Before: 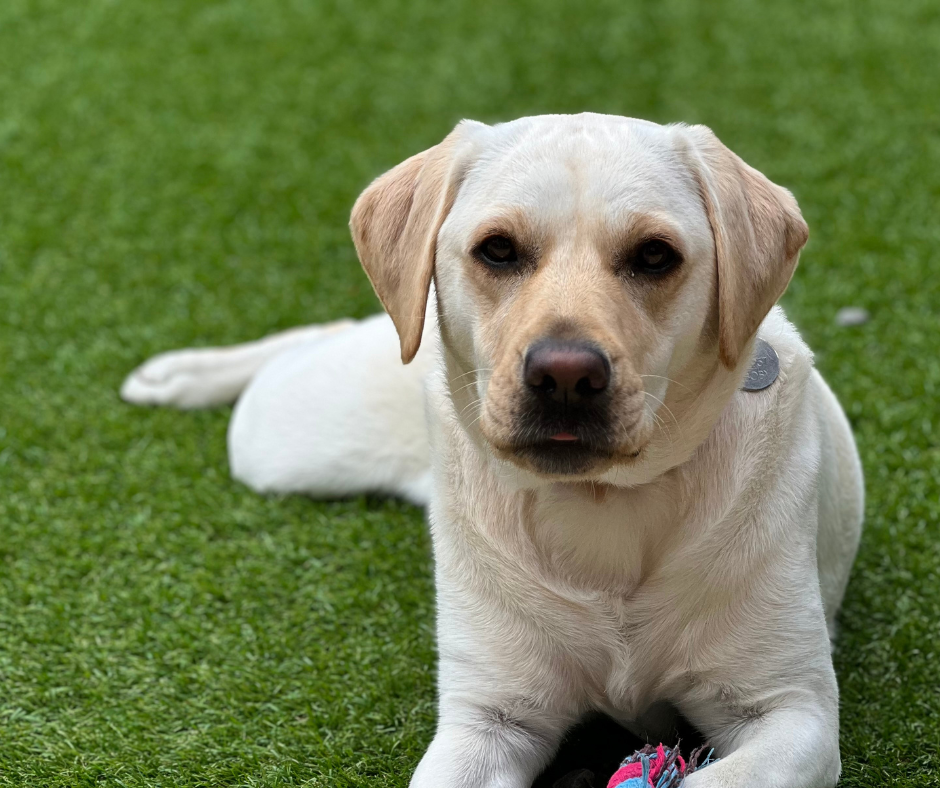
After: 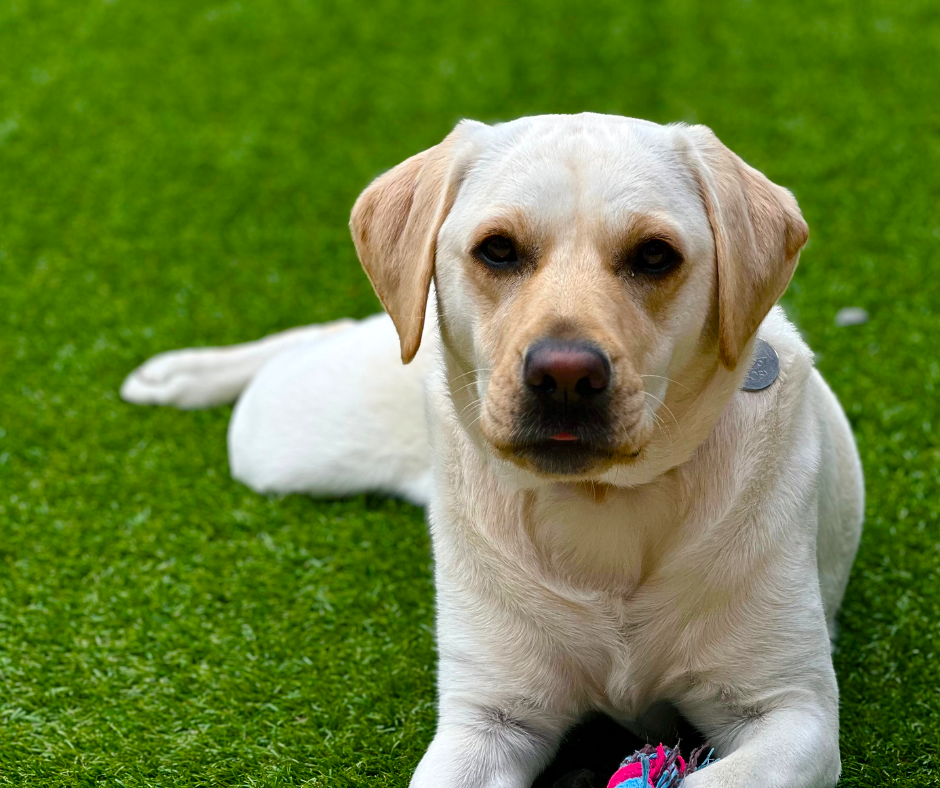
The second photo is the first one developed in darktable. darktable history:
color balance rgb: shadows lift › chroma 2.038%, shadows lift › hue 220.07°, linear chroma grading › global chroma 12.736%, perceptual saturation grading › global saturation 20%, perceptual saturation grading › highlights -25.402%, perceptual saturation grading › shadows 50.53%, global vibrance 4.986%, contrast 3.453%
